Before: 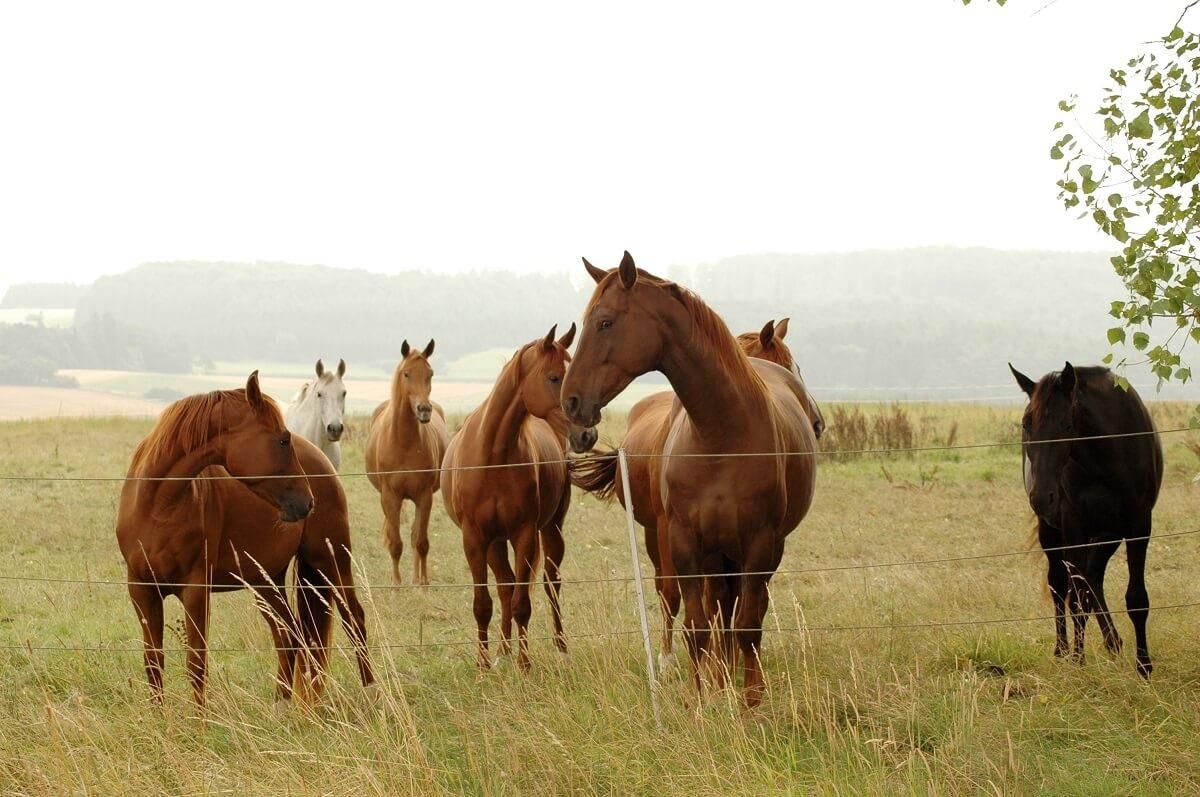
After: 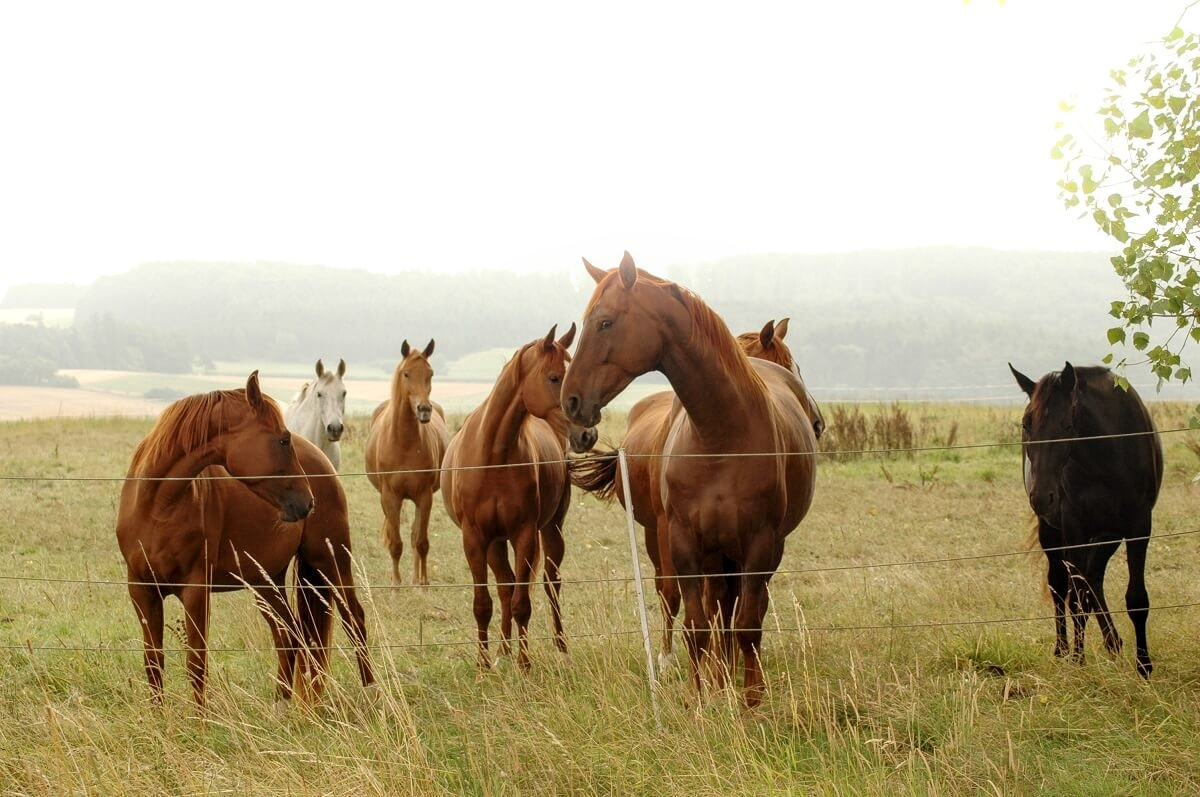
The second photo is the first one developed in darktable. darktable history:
bloom: size 9%, threshold 100%, strength 7%
local contrast: on, module defaults
